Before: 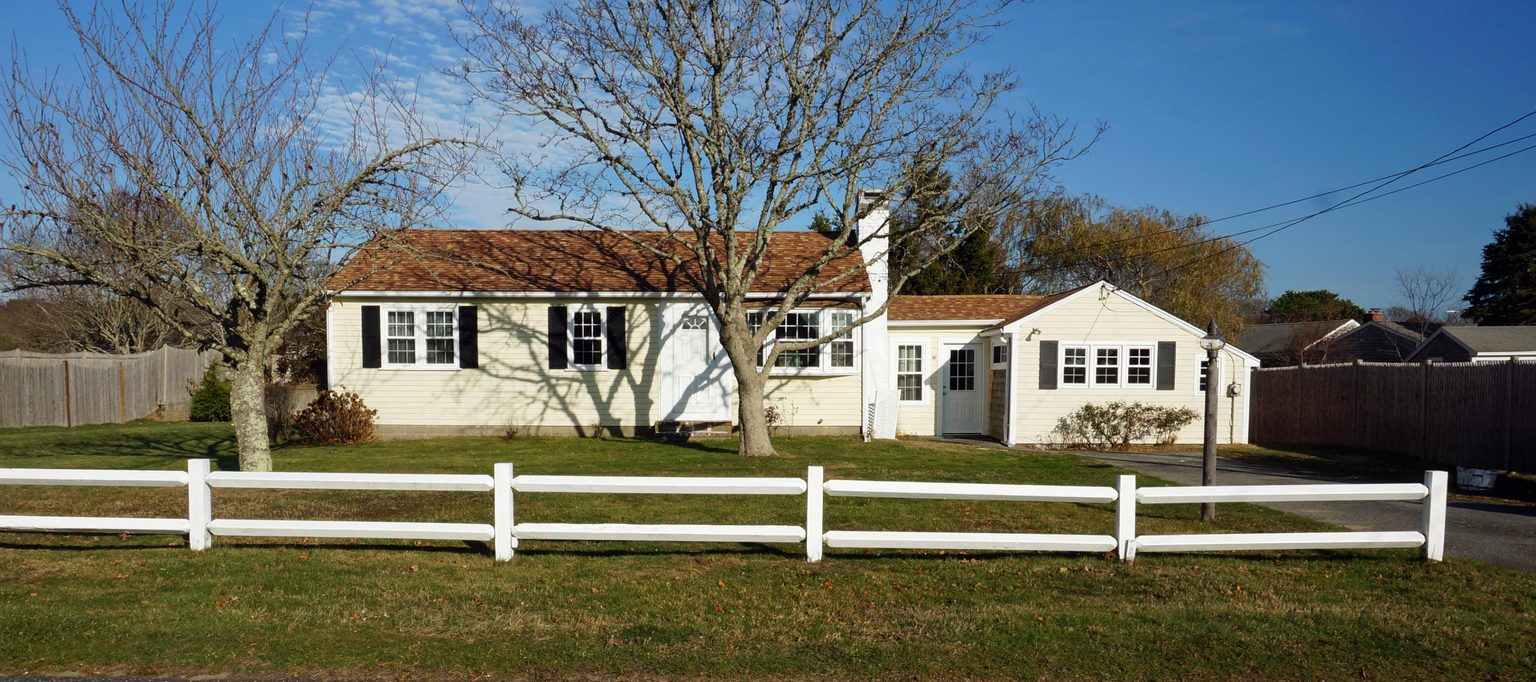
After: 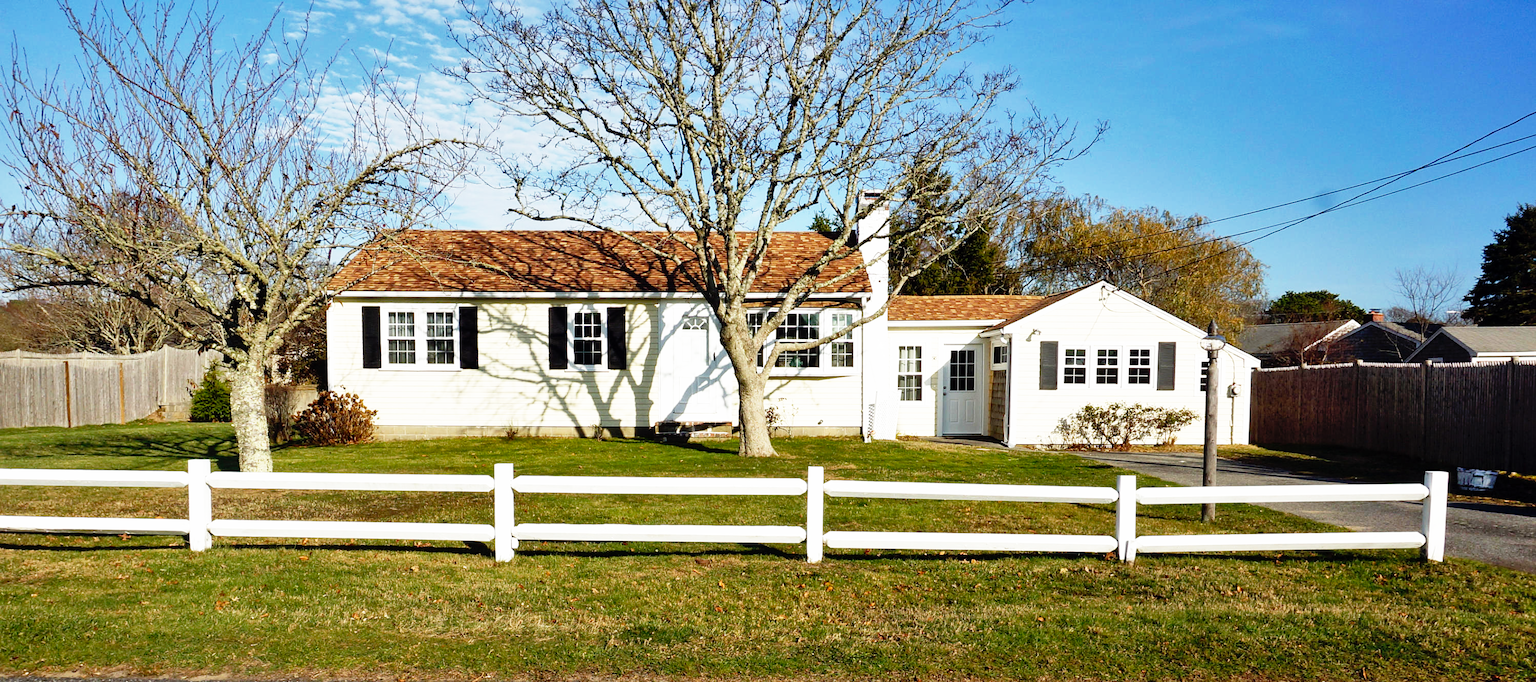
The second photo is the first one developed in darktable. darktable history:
sharpen: amount 0.206
tone equalizer: on, module defaults
shadows and highlights: low approximation 0.01, soften with gaussian
base curve: curves: ch0 [(0, 0) (0.012, 0.01) (0.073, 0.168) (0.31, 0.711) (0.645, 0.957) (1, 1)], preserve colors none
